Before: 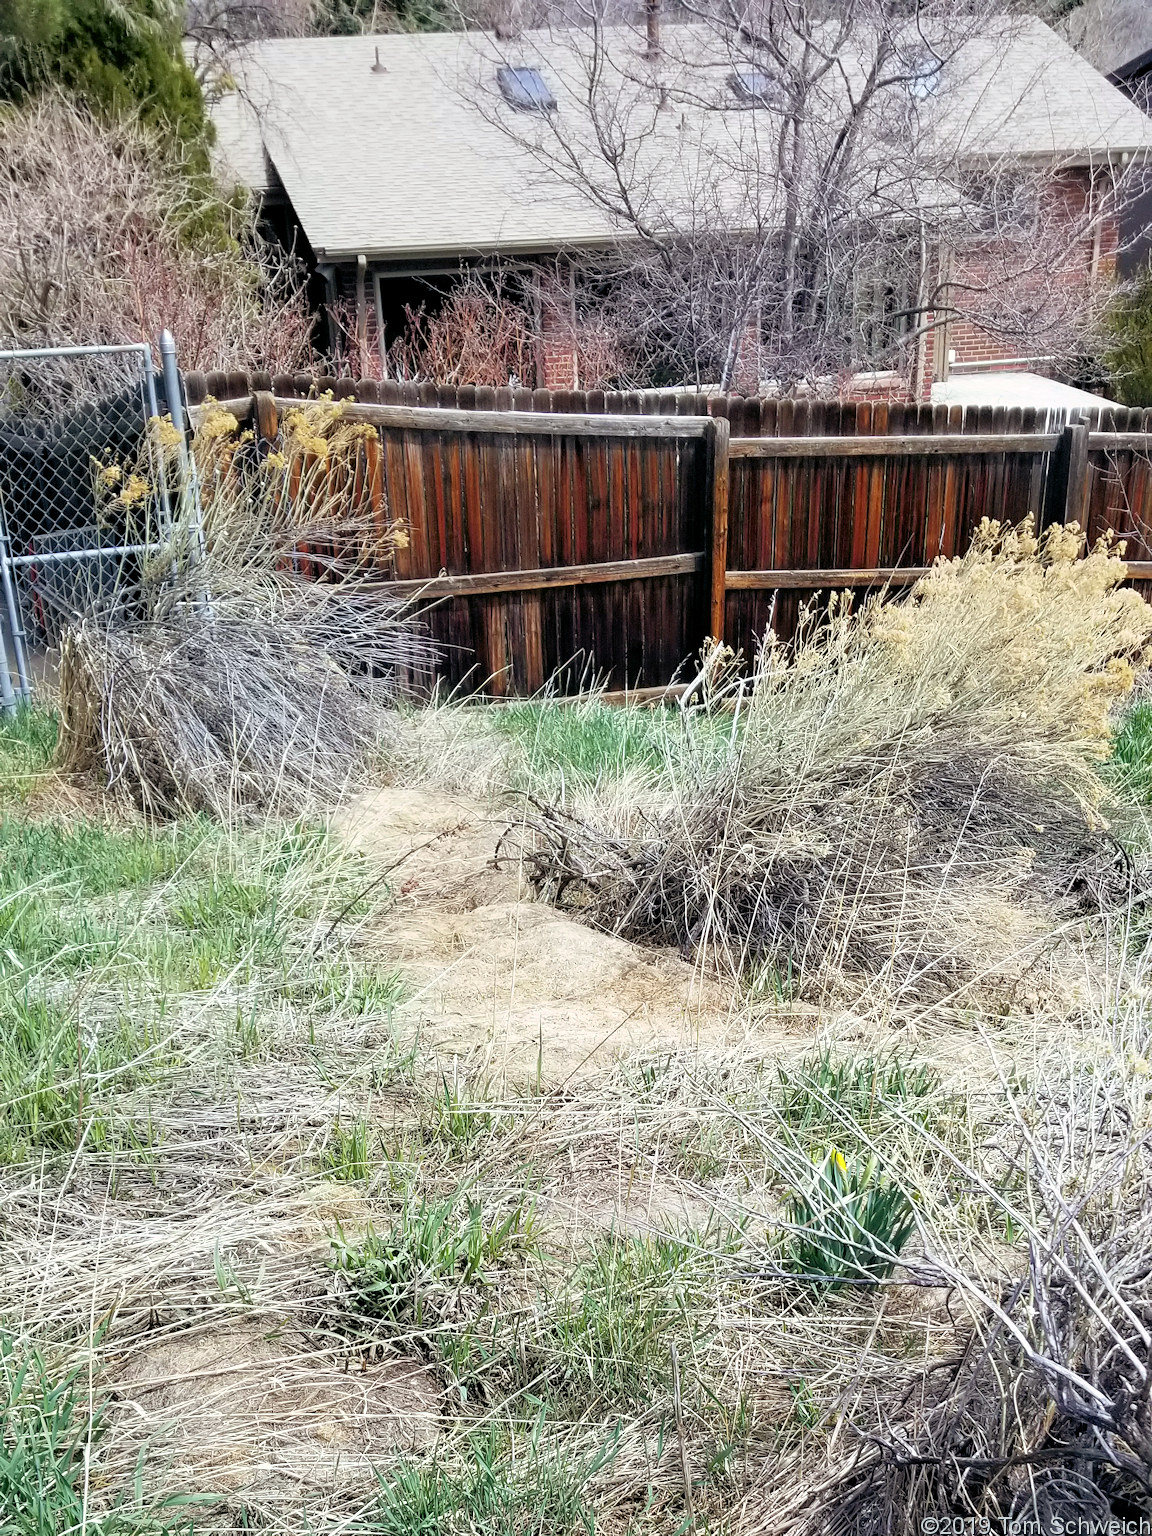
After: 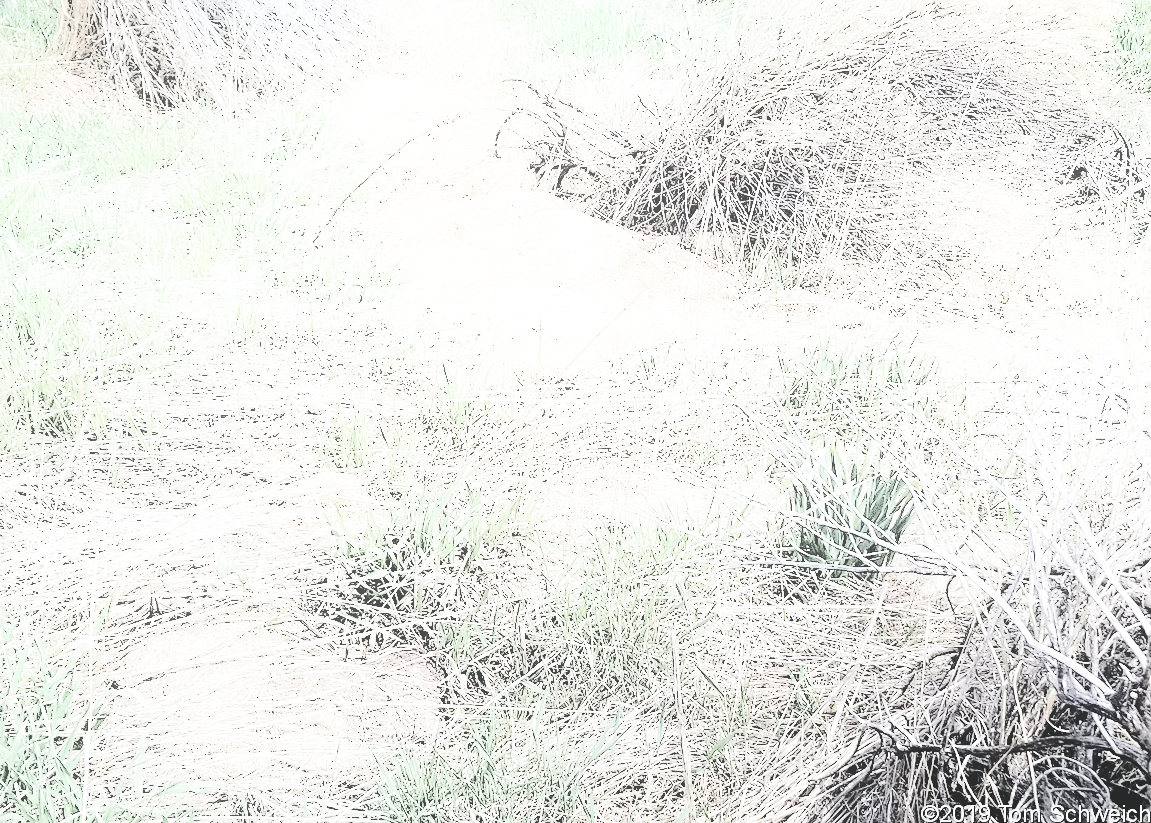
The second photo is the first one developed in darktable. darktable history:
shadows and highlights: highlights 71.93, soften with gaussian
crop and rotate: top 46.4%, right 0.018%
sharpen: amount 0.203
color balance rgb: shadows lift › chroma 1.047%, shadows lift › hue 243.44°, global offset › luminance 1.991%, linear chroma grading › global chroma 8.863%, perceptual saturation grading › global saturation 25.376%
filmic rgb: black relative exposure -5.15 EV, white relative exposure 3.97 EV, hardness 2.89, contrast 1.3, highlights saturation mix -30.73%, preserve chrominance RGB euclidean norm (legacy), color science v4 (2020)
exposure: black level correction 0, exposure 0.696 EV, compensate highlight preservation false
tone curve: curves: ch0 [(0, 0) (0.003, 0.145) (0.011, 0.15) (0.025, 0.15) (0.044, 0.156) (0.069, 0.161) (0.1, 0.169) (0.136, 0.175) (0.177, 0.184) (0.224, 0.196) (0.277, 0.234) (0.335, 0.291) (0.399, 0.391) (0.468, 0.505) (0.543, 0.633) (0.623, 0.742) (0.709, 0.826) (0.801, 0.882) (0.898, 0.93) (1, 1)], color space Lab, linked channels, preserve colors none
